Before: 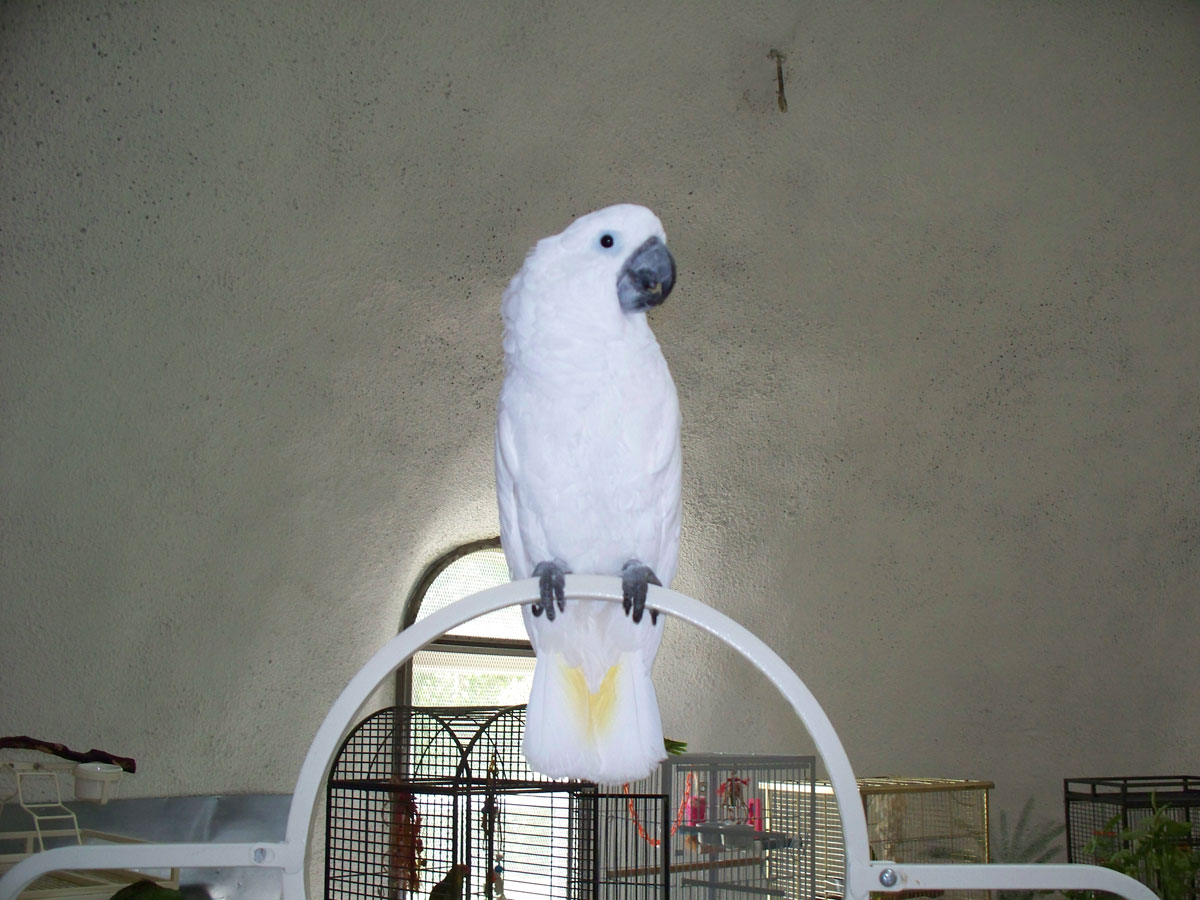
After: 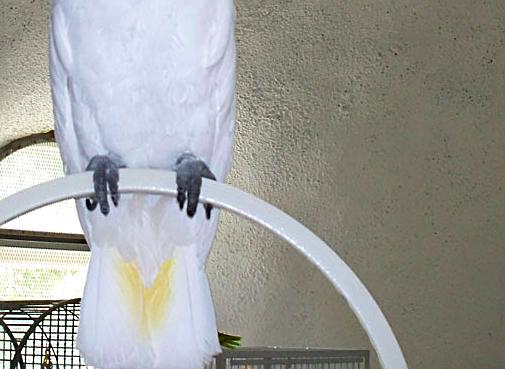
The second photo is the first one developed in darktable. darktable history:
crop: left 37.221%, top 45.169%, right 20.63%, bottom 13.777%
sharpen: on, module defaults
exposure: exposure 0.078 EV, compensate highlight preservation false
haze removal: compatibility mode true, adaptive false
